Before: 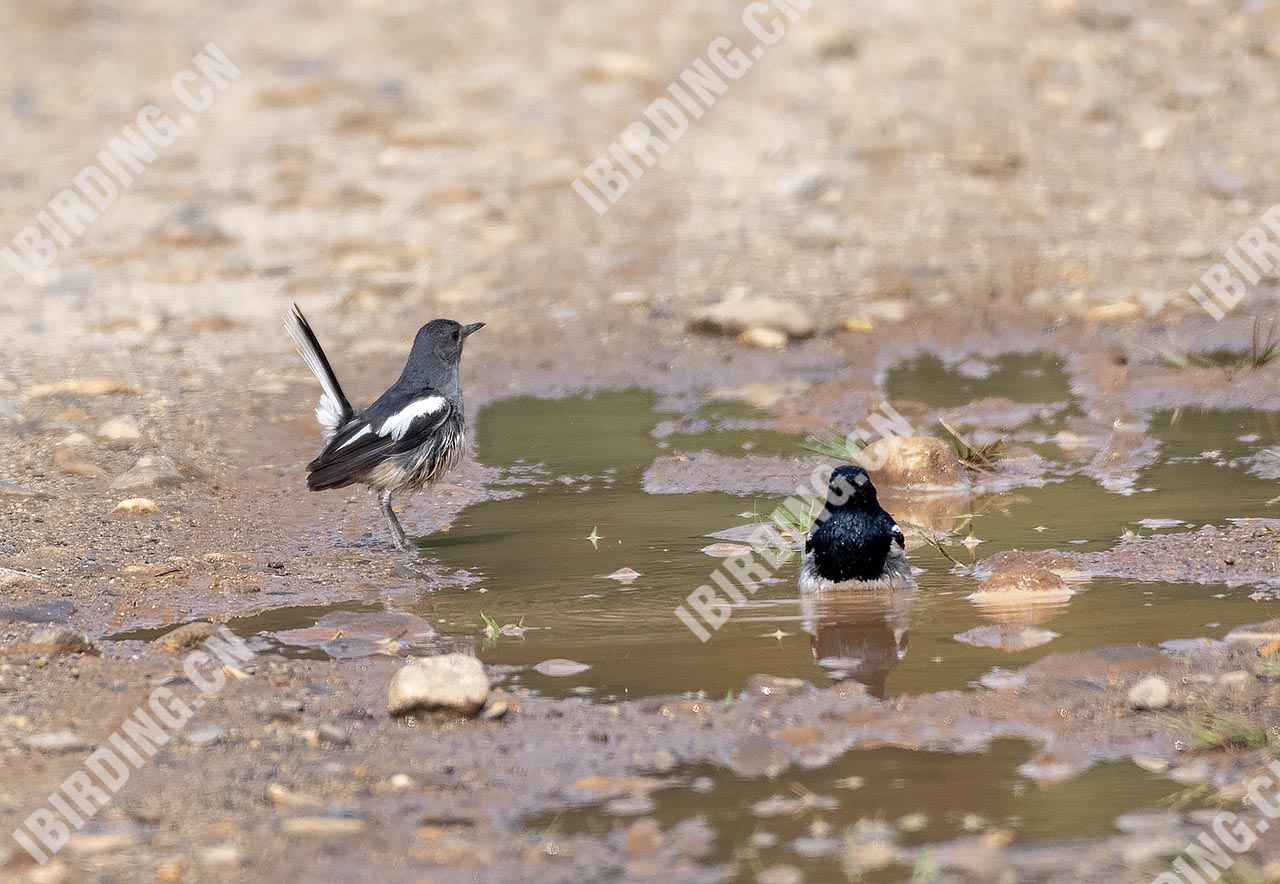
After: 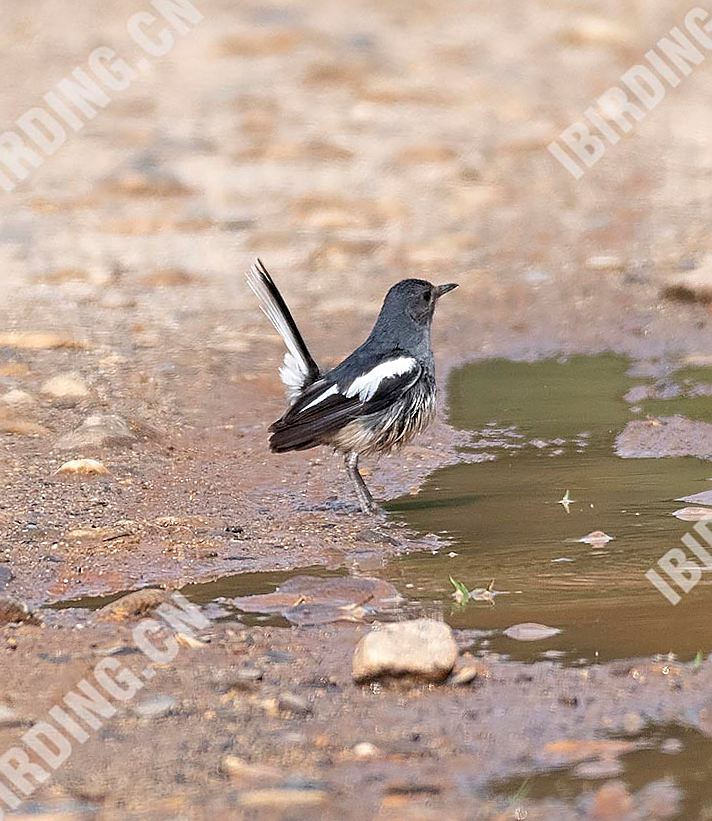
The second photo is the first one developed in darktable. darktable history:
crop: left 5.114%, right 38.589%
sharpen: on, module defaults
rotate and perspective: rotation 0.679°, lens shift (horizontal) 0.136, crop left 0.009, crop right 0.991, crop top 0.078, crop bottom 0.95
